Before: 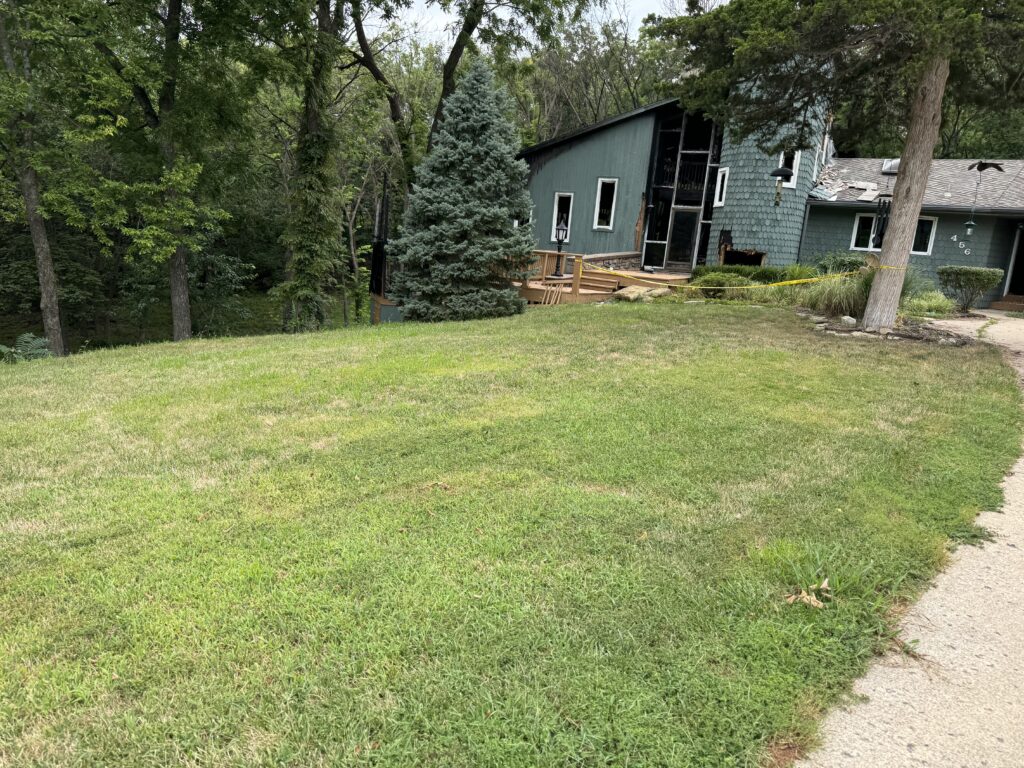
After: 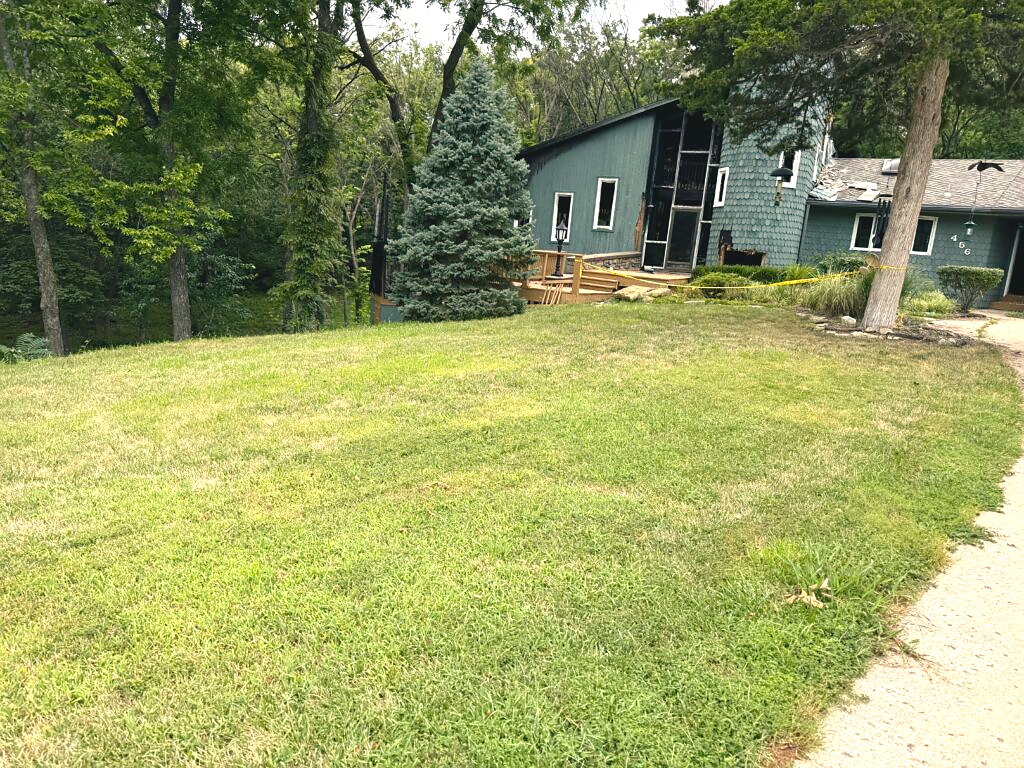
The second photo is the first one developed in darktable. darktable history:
color balance rgb: shadows lift › chroma 2%, shadows lift › hue 219.6°, power › hue 313.2°, highlights gain › chroma 3%, highlights gain › hue 75.6°, global offset › luminance 0.5%, perceptual saturation grading › global saturation 15.33%, perceptual saturation grading › highlights -19.33%, perceptual saturation grading › shadows 20%, global vibrance 20%
sharpen: radius 1, threshold 1
exposure: black level correction -0.002, exposure 0.54 EV, compensate highlight preservation false
